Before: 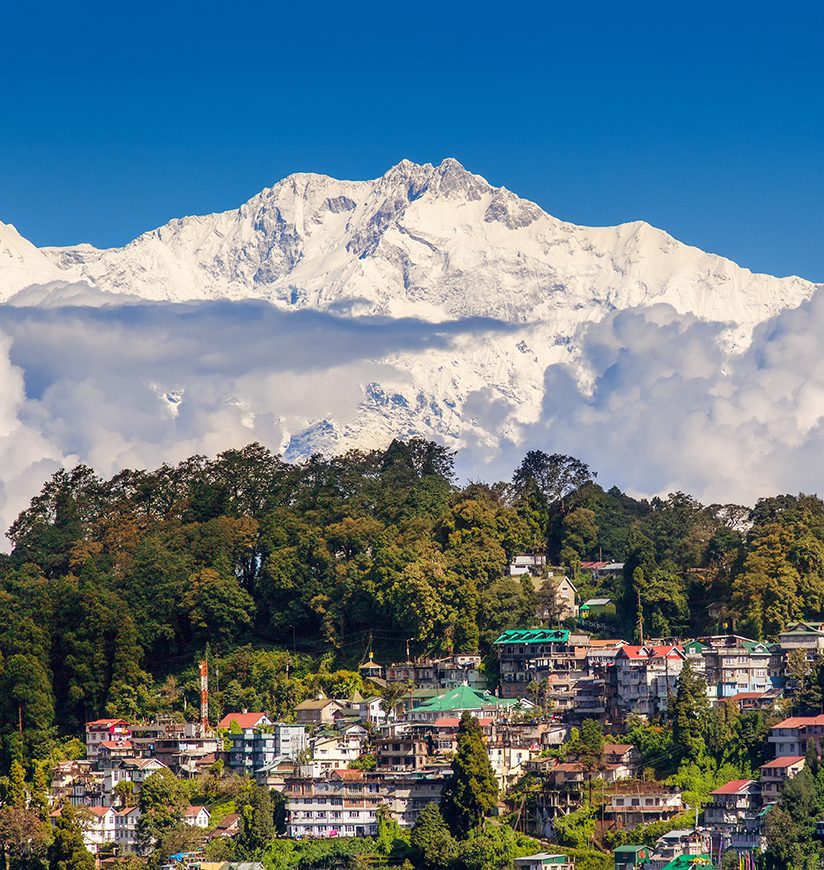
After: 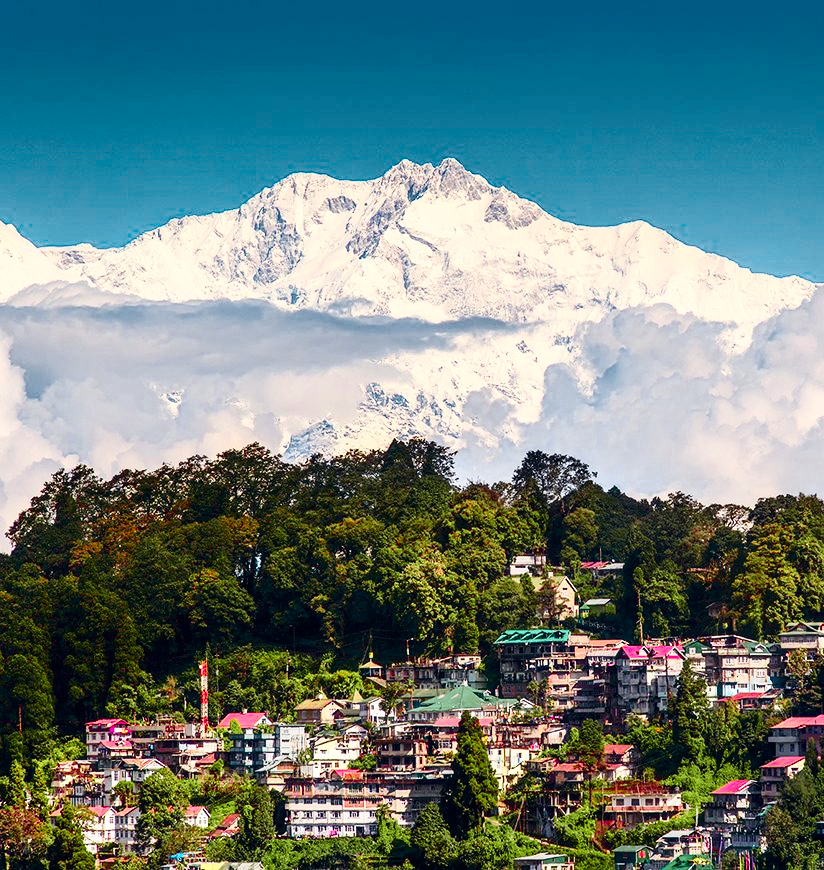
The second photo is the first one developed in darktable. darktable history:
color balance rgb: power › hue 71.91°, linear chroma grading › mid-tones 8.027%, perceptual saturation grading › global saturation 20%, perceptual saturation grading › highlights -25.644%, perceptual saturation grading › shadows 49.346%
color zones: curves: ch0 [(0, 0.533) (0.126, 0.533) (0.234, 0.533) (0.368, 0.357) (0.5, 0.5) (0.625, 0.5) (0.74, 0.637) (0.875, 0.5)]; ch1 [(0.004, 0.708) (0.129, 0.662) (0.25, 0.5) (0.375, 0.331) (0.496, 0.396) (0.625, 0.649) (0.739, 0.26) (0.875, 0.5) (1, 0.478)]; ch2 [(0, 0.409) (0.132, 0.403) (0.236, 0.558) (0.379, 0.448) (0.5, 0.5) (0.625, 0.5) (0.691, 0.39) (0.875, 0.5)]
contrast brightness saturation: contrast 0.294
